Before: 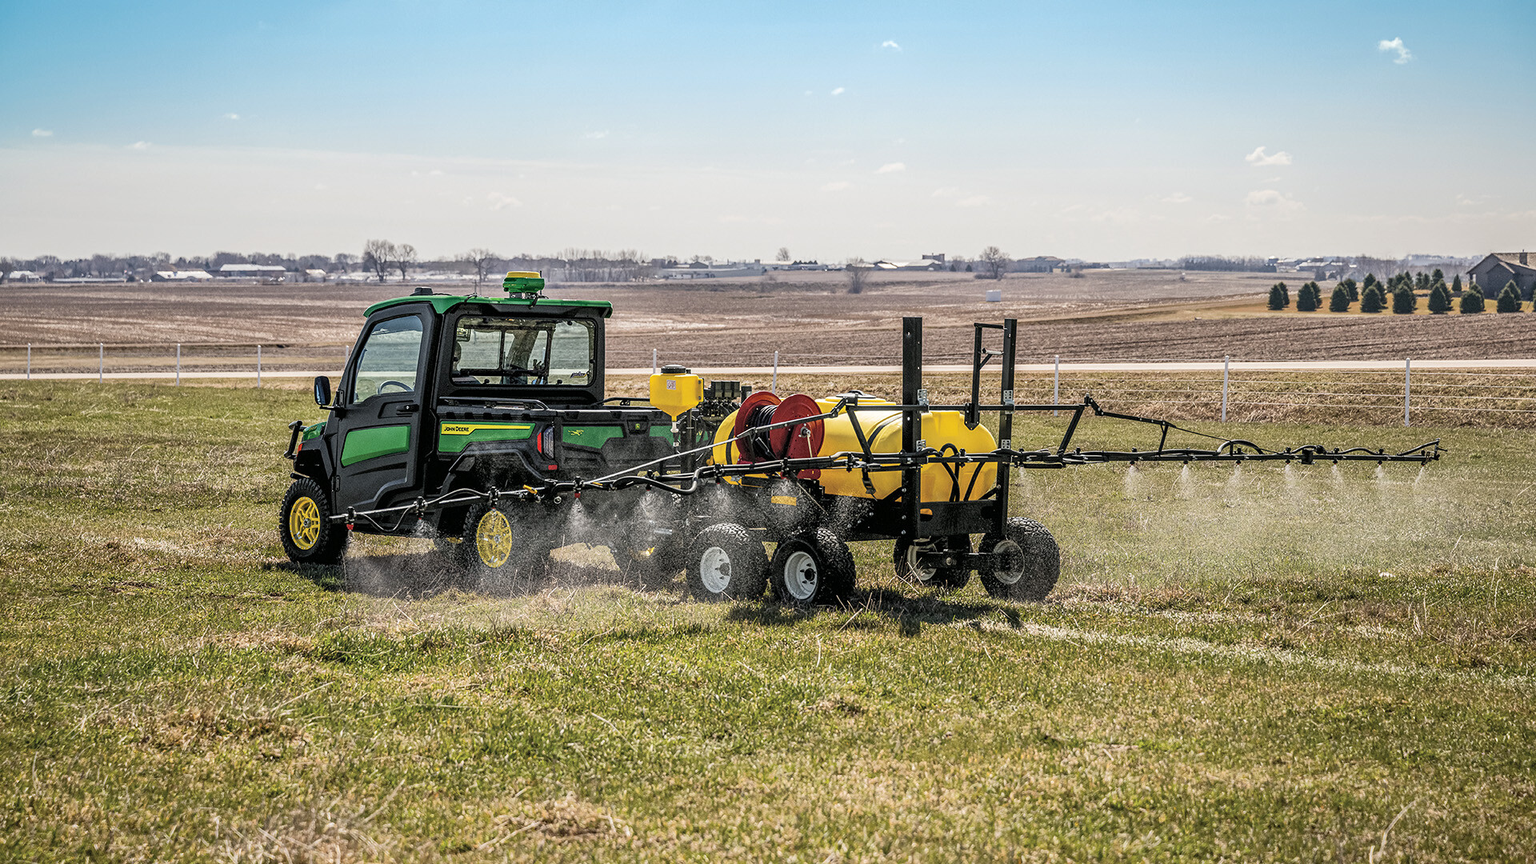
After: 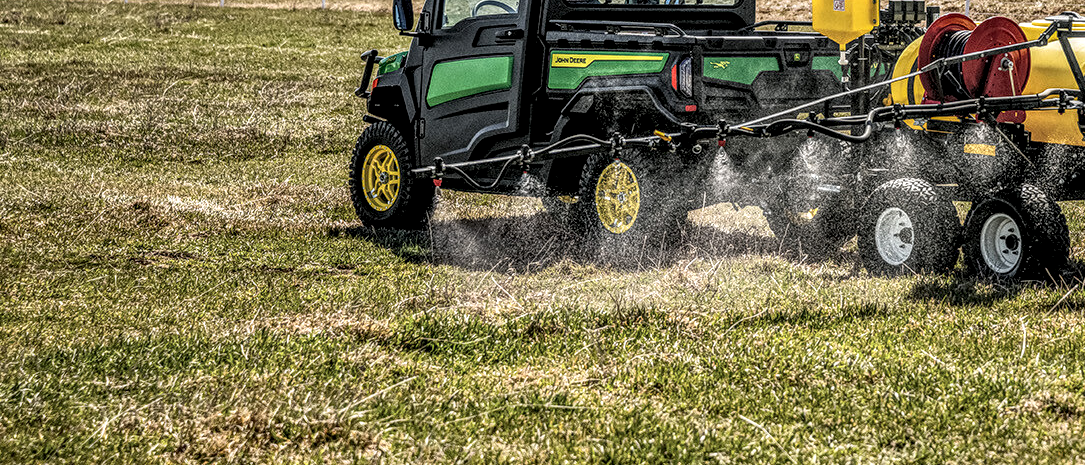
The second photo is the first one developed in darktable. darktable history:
crop: top 44.135%, right 43.475%, bottom 12.748%
local contrast: highlights 5%, shadows 0%, detail 182%
